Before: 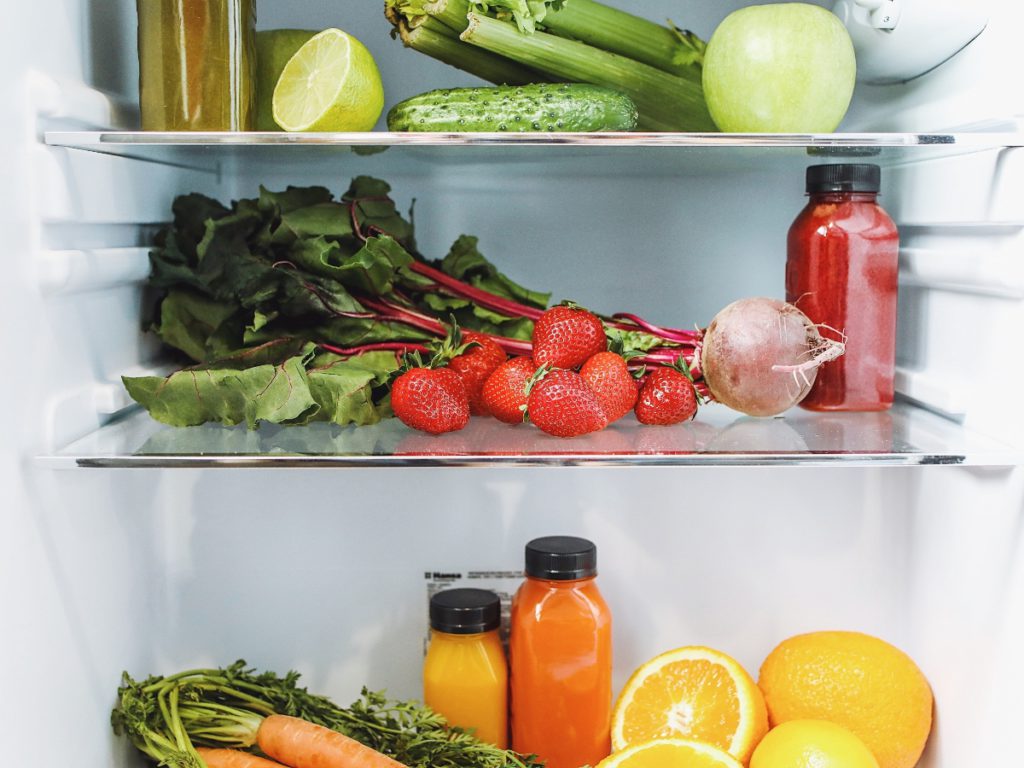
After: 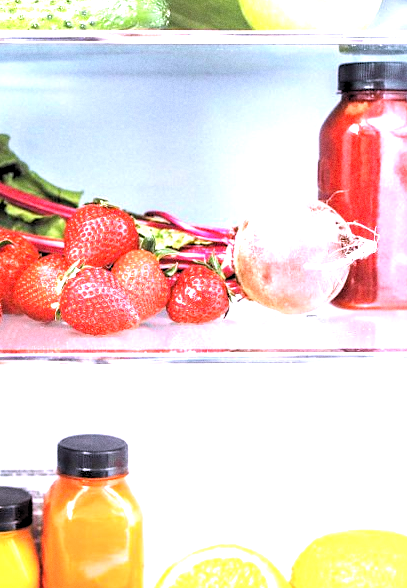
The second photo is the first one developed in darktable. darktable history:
rgb levels: levels [[0.029, 0.461, 0.922], [0, 0.5, 1], [0, 0.5, 1]]
white balance: red 1.042, blue 1.17
grain: coarseness 0.09 ISO
crop: left 45.721%, top 13.393%, right 14.118%, bottom 10.01%
exposure: black level correction 0, exposure 1.45 EV, compensate exposure bias true, compensate highlight preservation false
